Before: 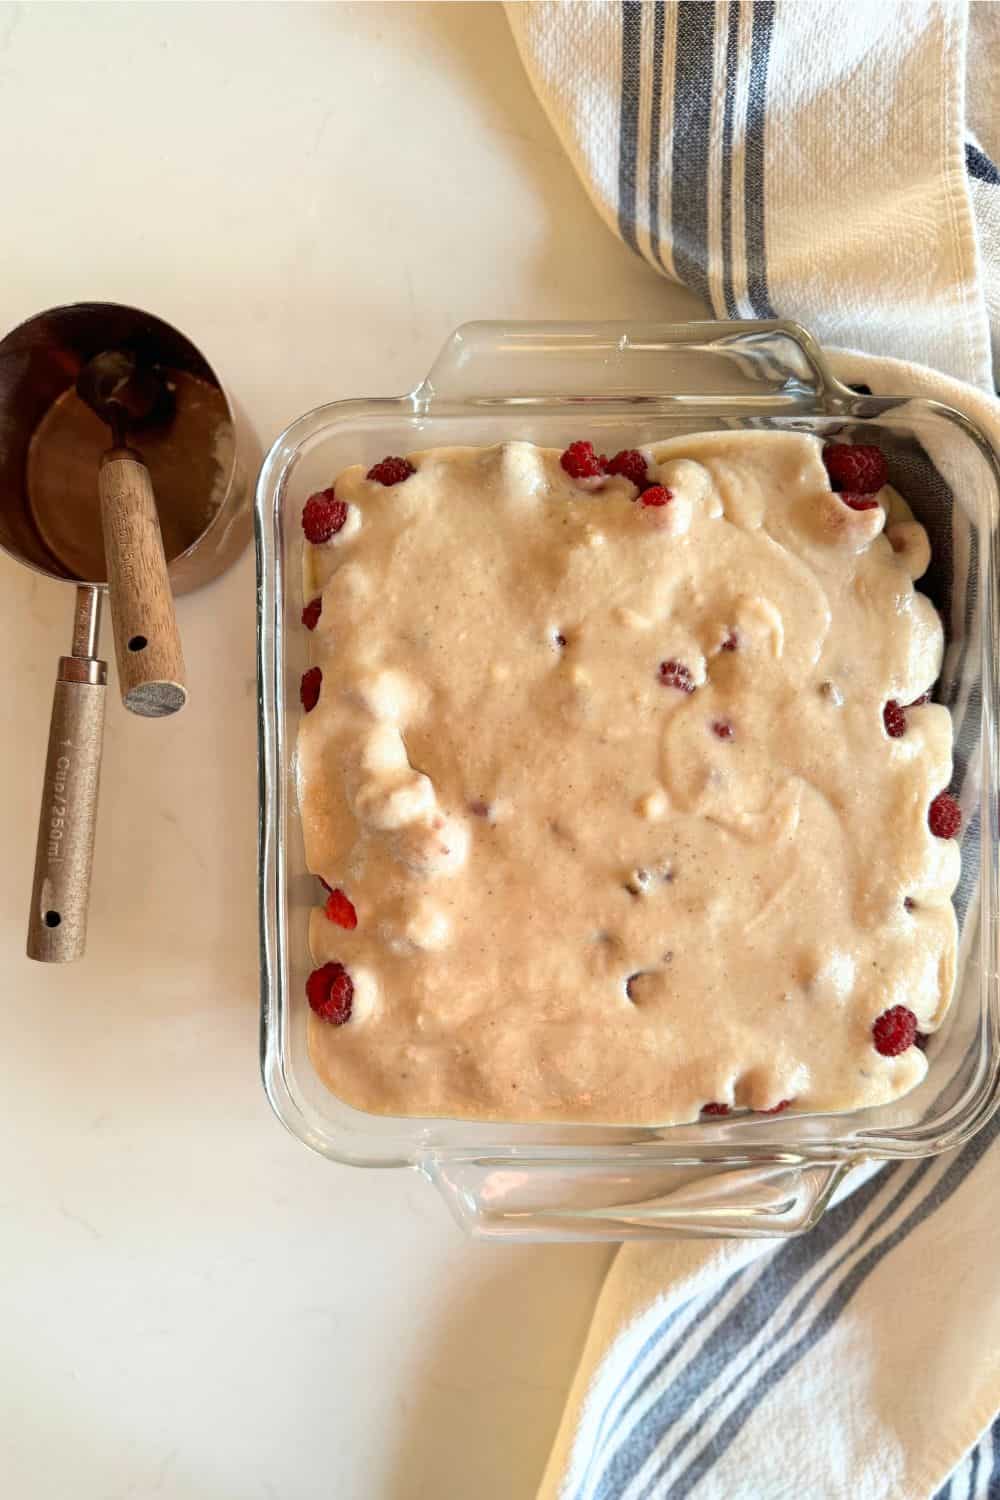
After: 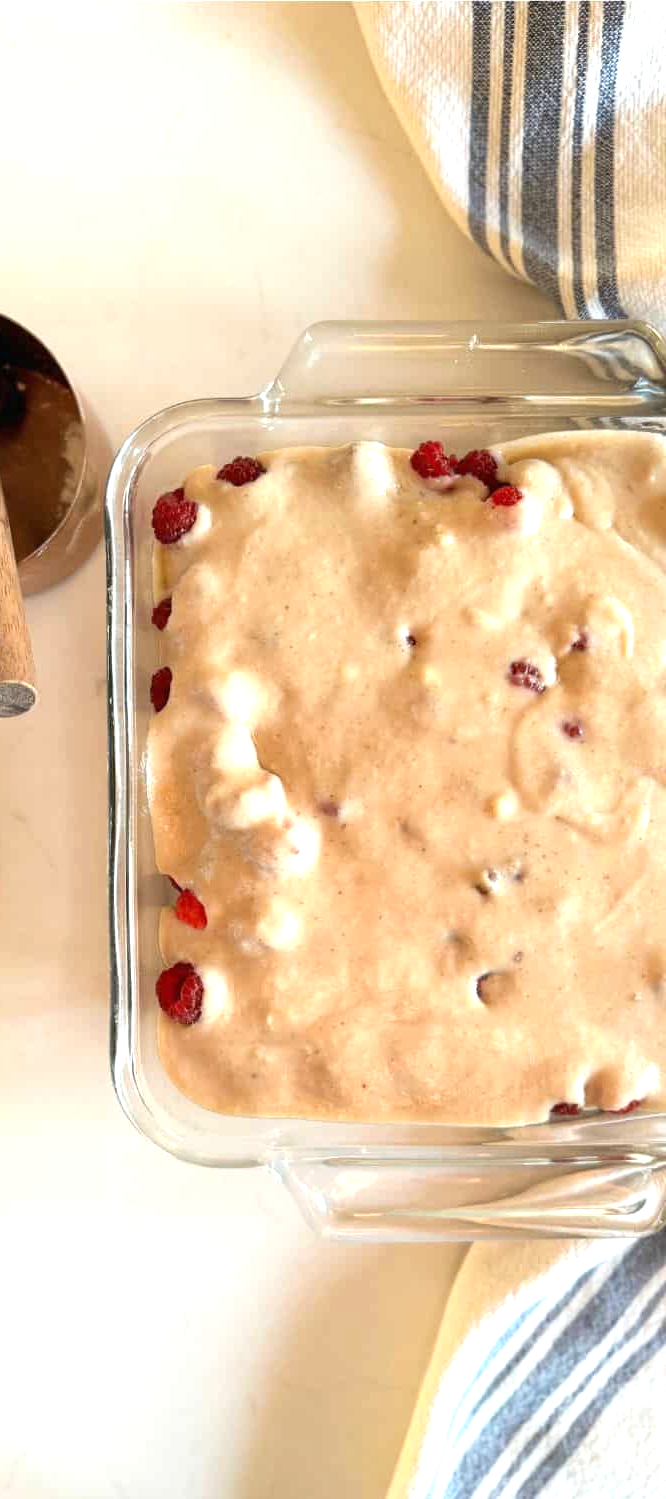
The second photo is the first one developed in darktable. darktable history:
exposure: black level correction 0, exposure 0.5 EV, compensate highlight preservation false
crop and rotate: left 15.055%, right 18.278%
